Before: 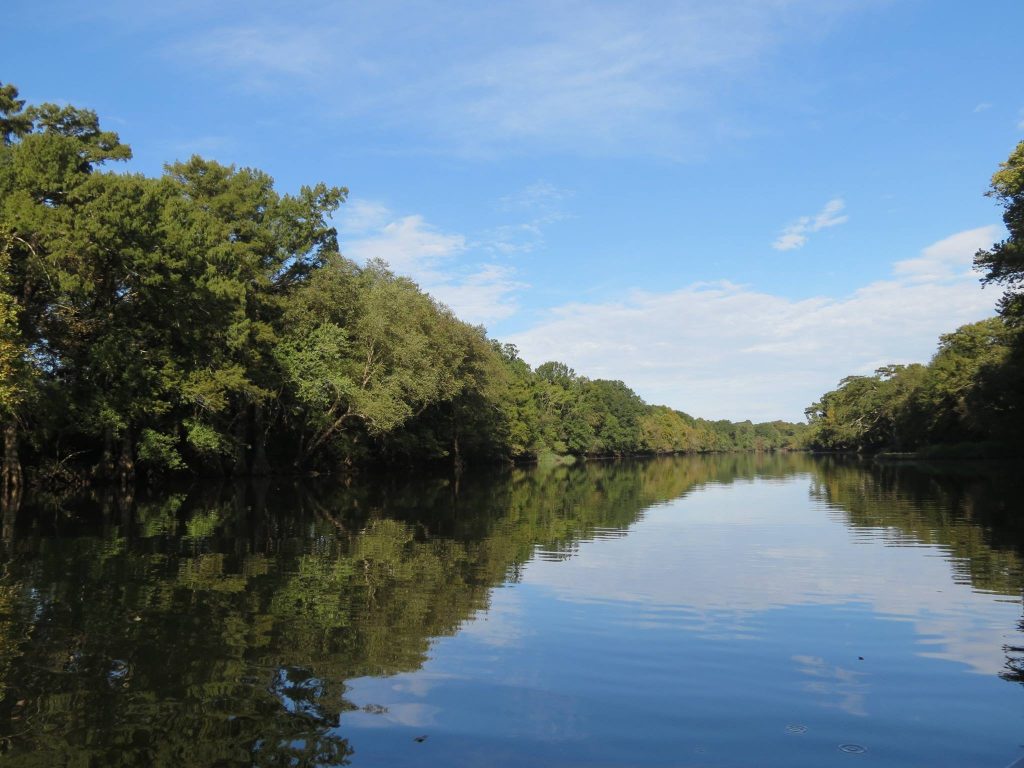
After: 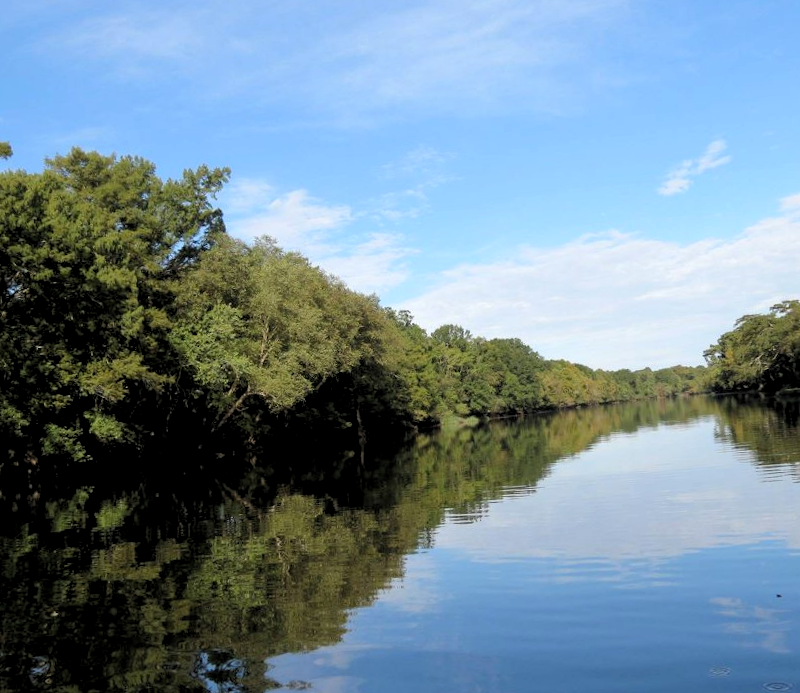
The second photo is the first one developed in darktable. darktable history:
rgb levels: levels [[0.01, 0.419, 0.839], [0, 0.5, 1], [0, 0.5, 1]]
crop: left 7.598%, right 7.873%
rotate and perspective: rotation -4.57°, crop left 0.054, crop right 0.944, crop top 0.087, crop bottom 0.914
